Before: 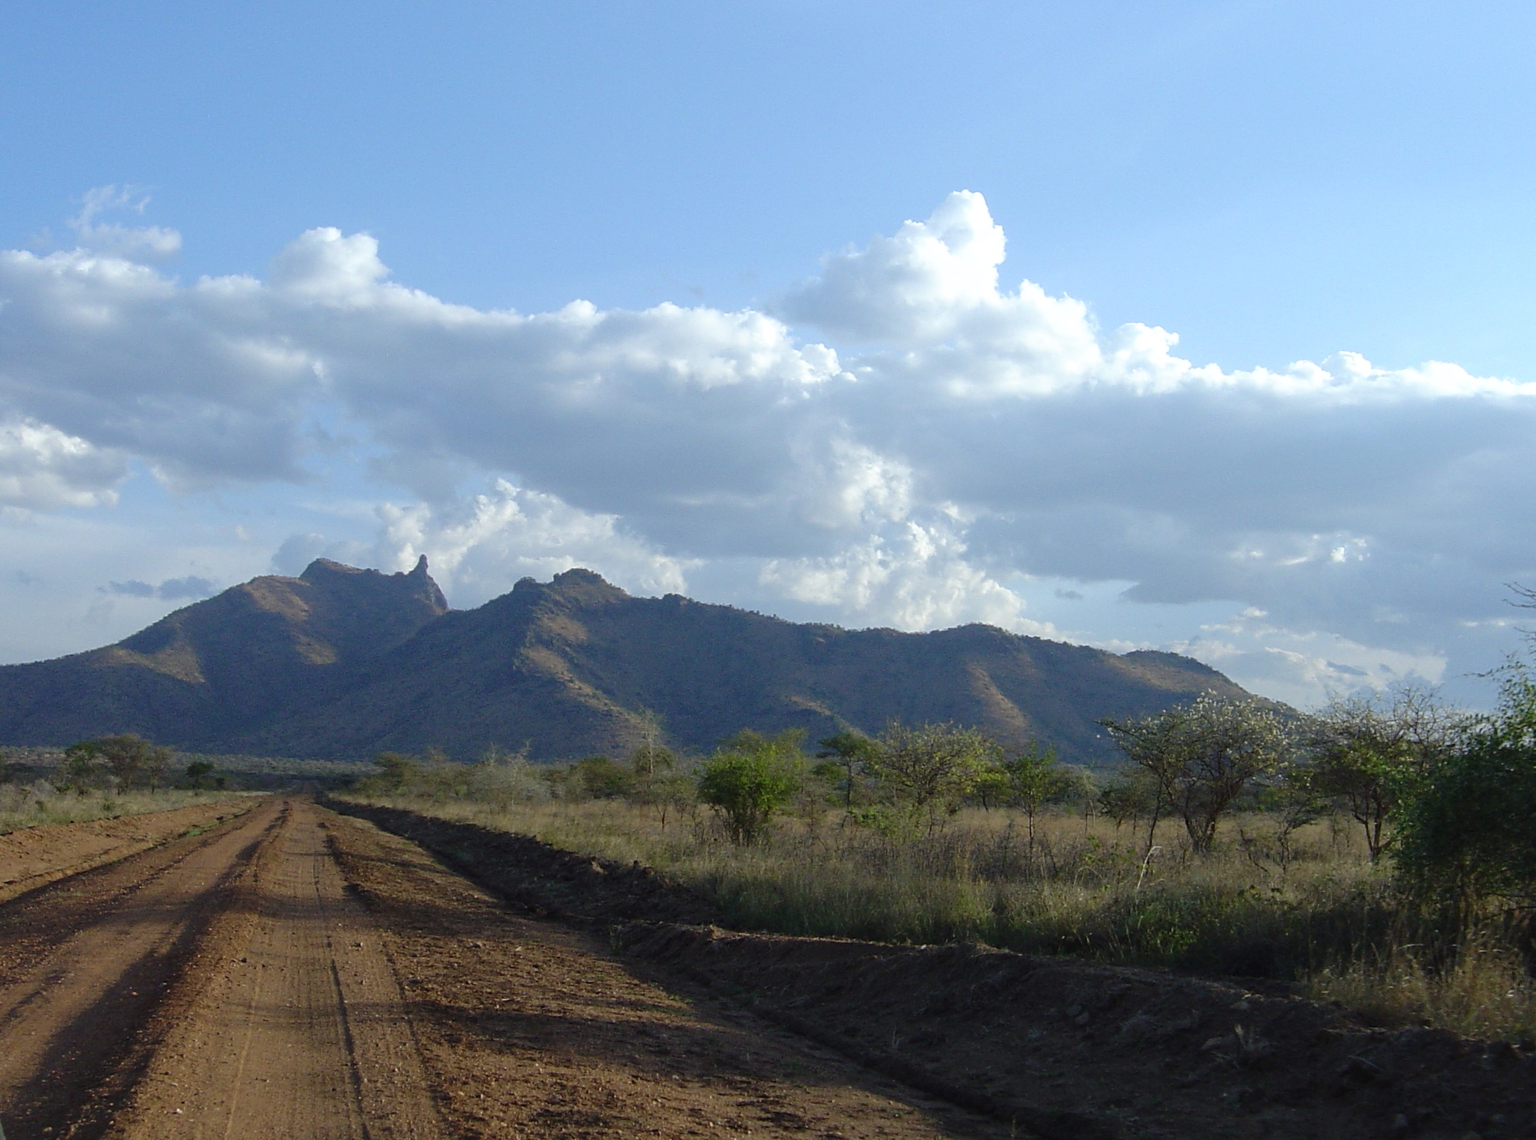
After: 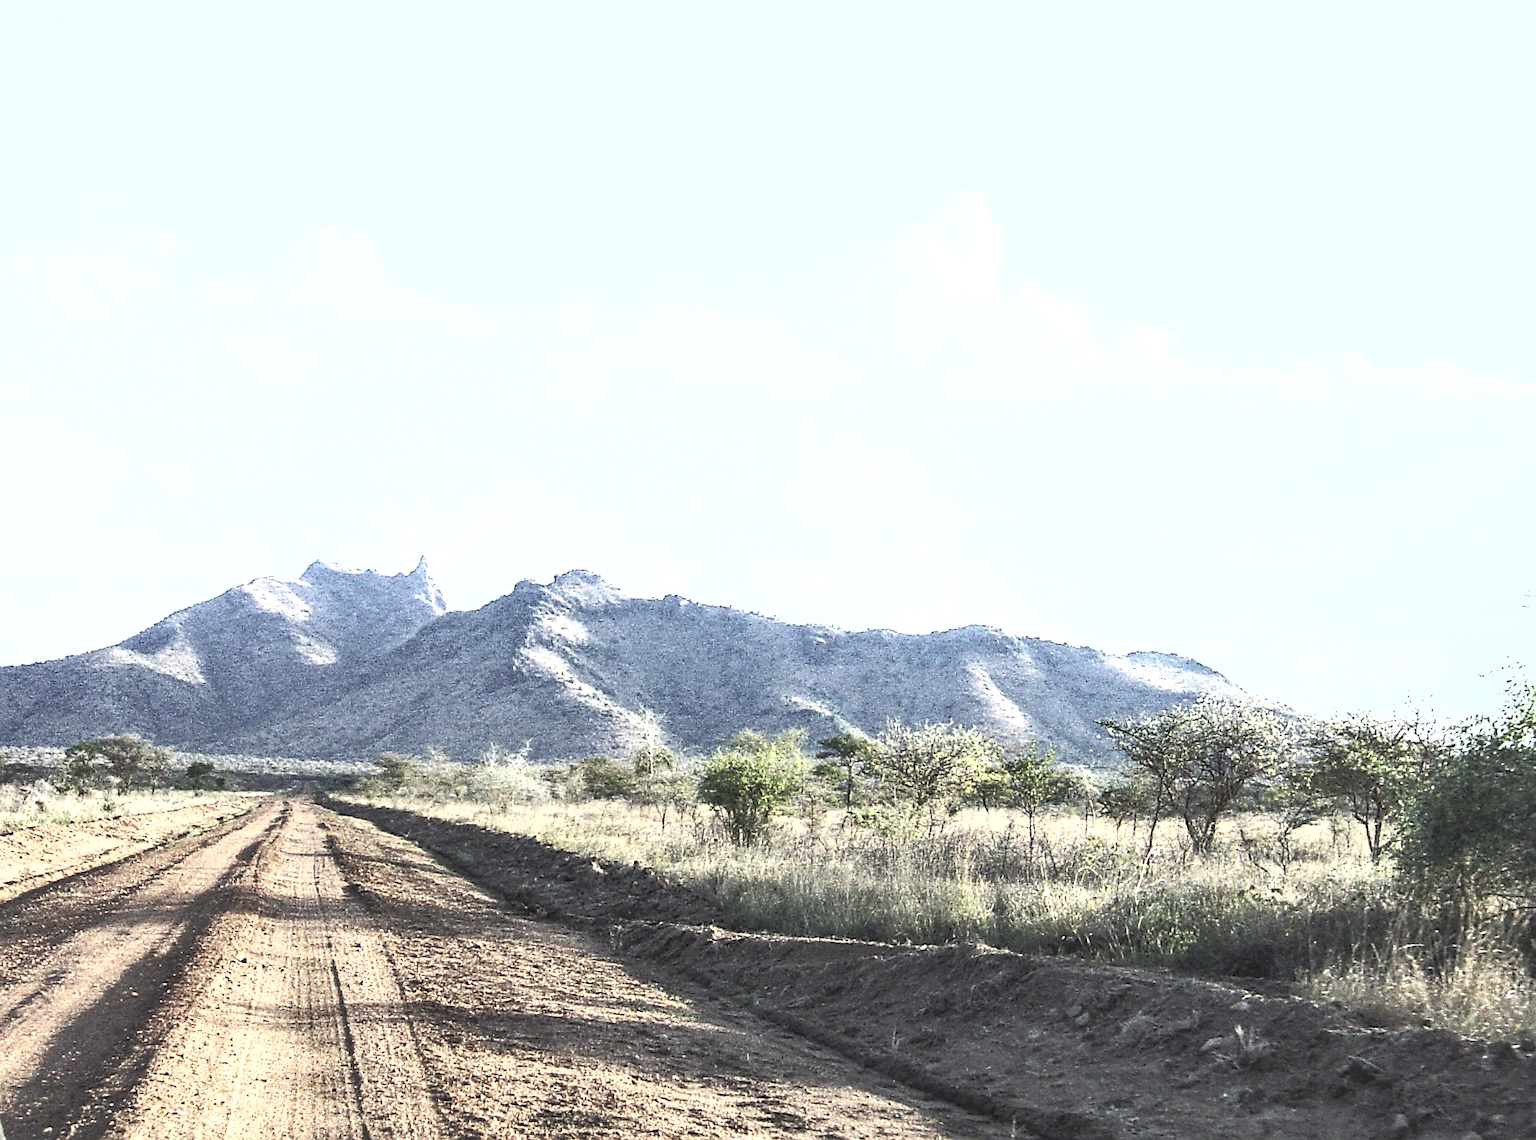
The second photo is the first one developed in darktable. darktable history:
shadows and highlights: low approximation 0.01, soften with gaussian
local contrast: on, module defaults
contrast brightness saturation: brightness 0.18, saturation -0.5
rgb curve: curves: ch0 [(0, 0) (0.284, 0.292) (0.505, 0.644) (1, 1)], compensate middle gray true
exposure: exposure 0.556 EV, compensate highlight preservation false
levels: levels [0, 0.374, 0.749]
sharpen: on, module defaults
